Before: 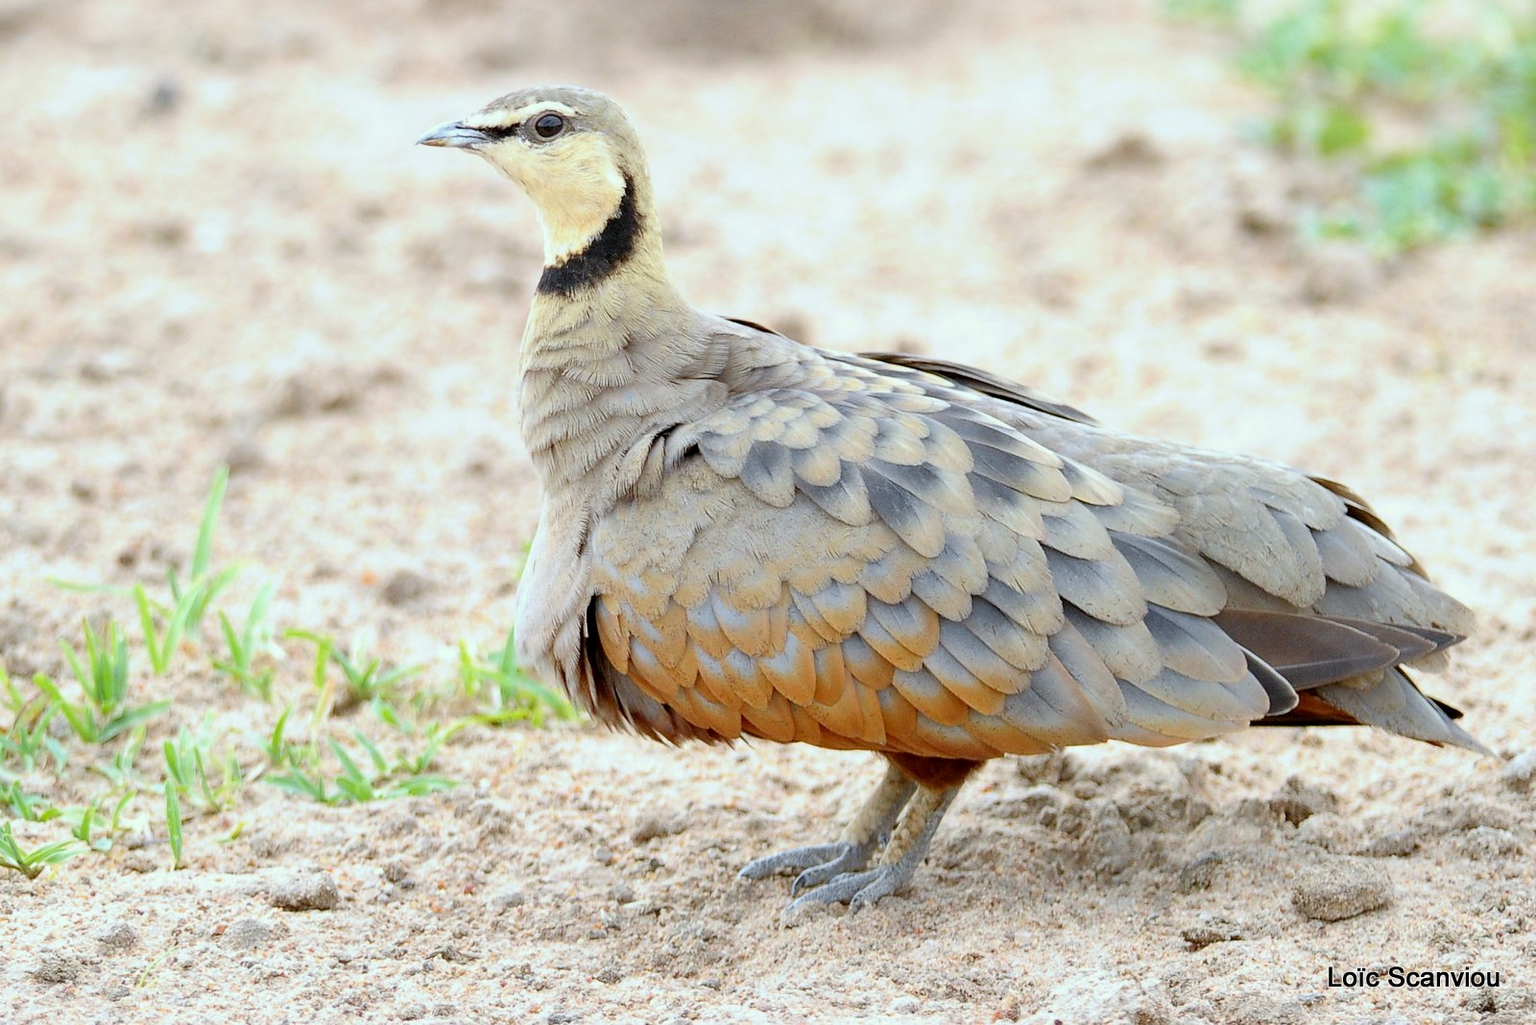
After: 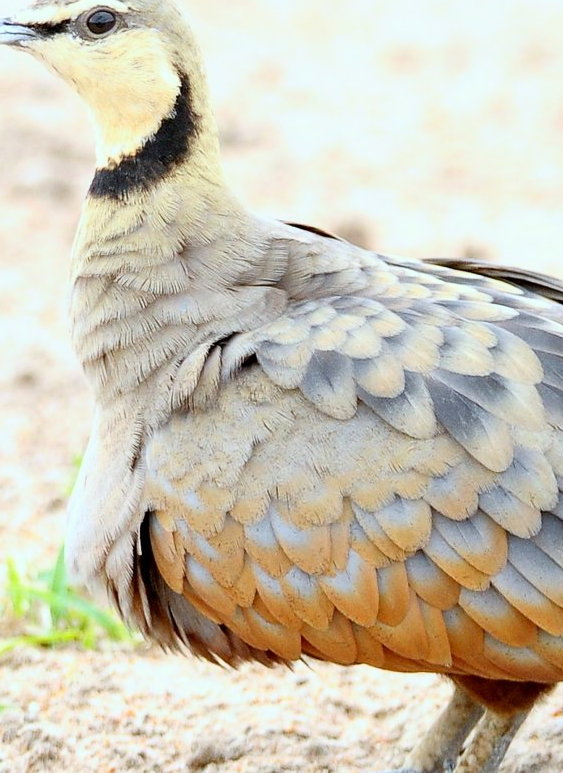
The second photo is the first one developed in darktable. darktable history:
crop and rotate: left 29.476%, top 10.214%, right 35.32%, bottom 17.333%
base curve: curves: ch0 [(0, 0) (0.666, 0.806) (1, 1)]
